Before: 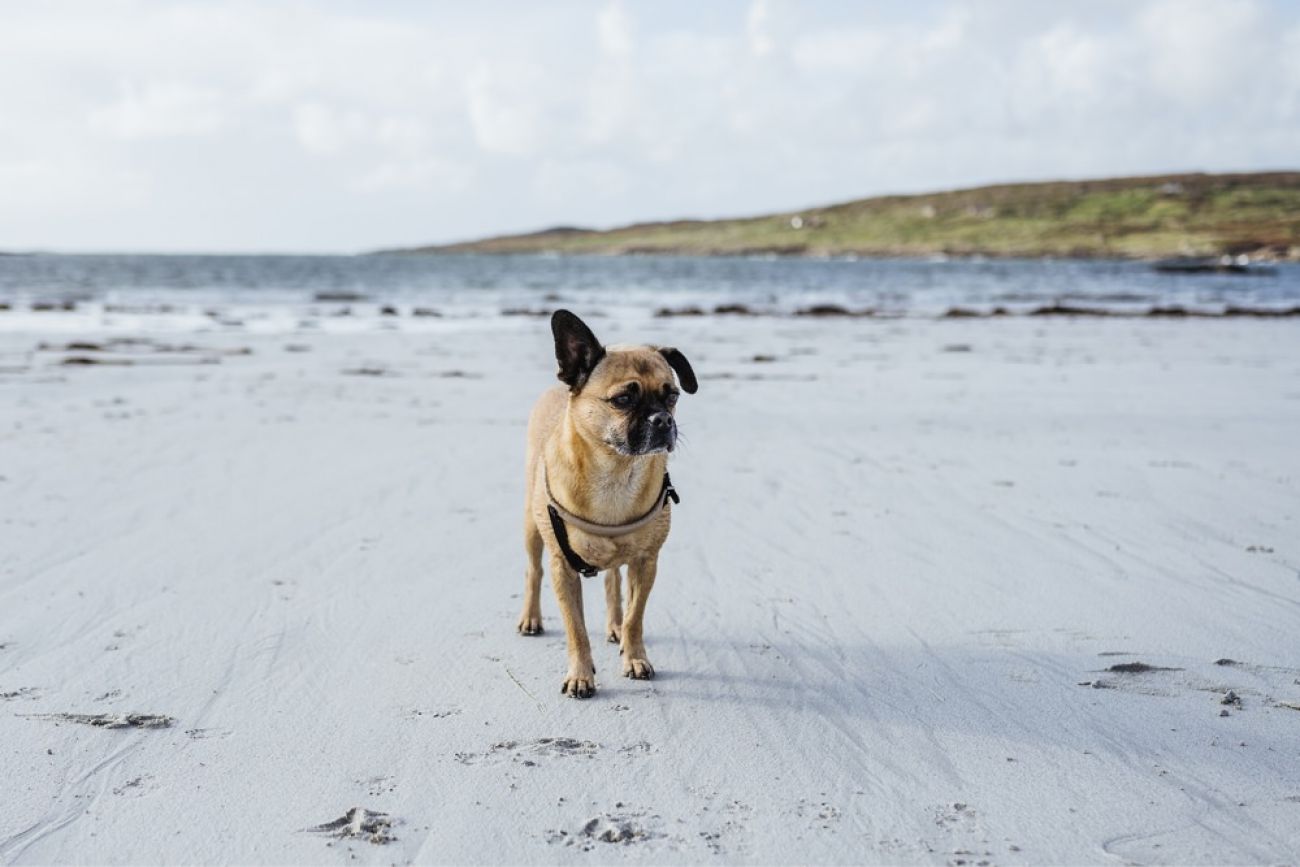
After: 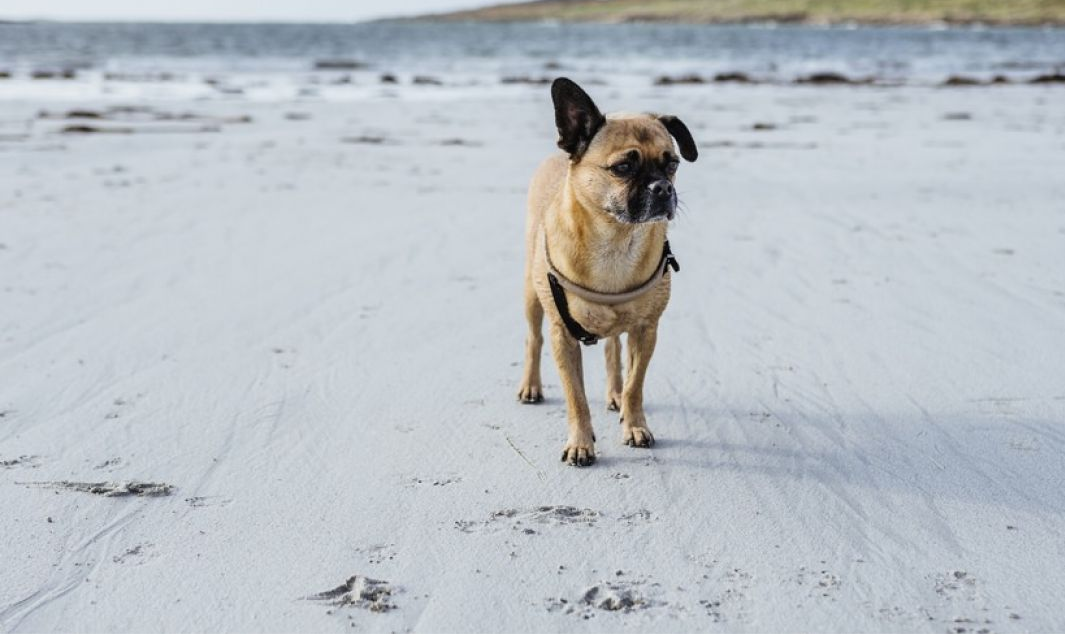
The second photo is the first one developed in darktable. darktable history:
crop: top 26.849%, right 18.041%
